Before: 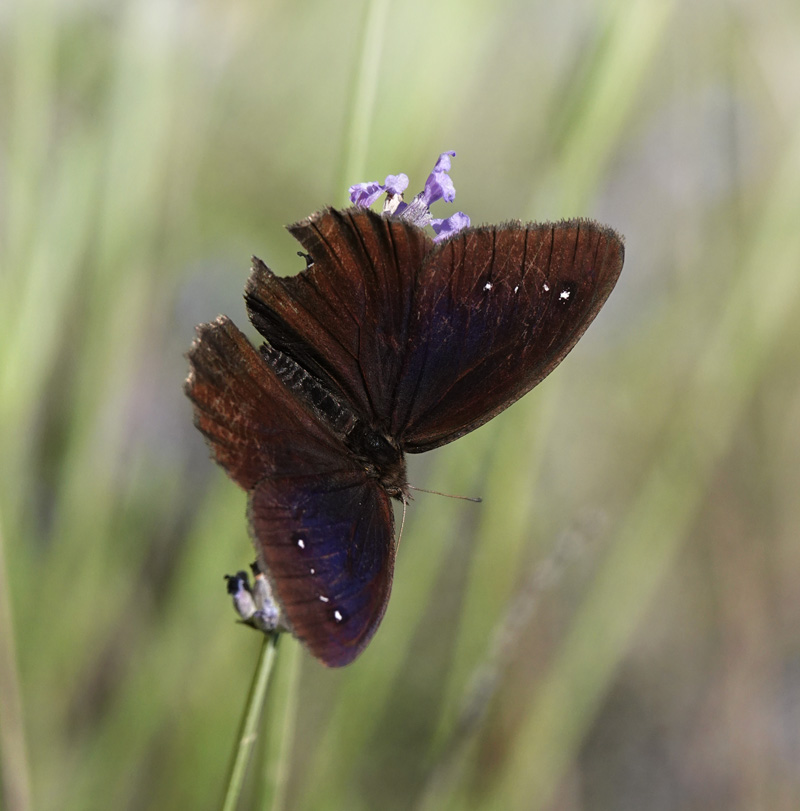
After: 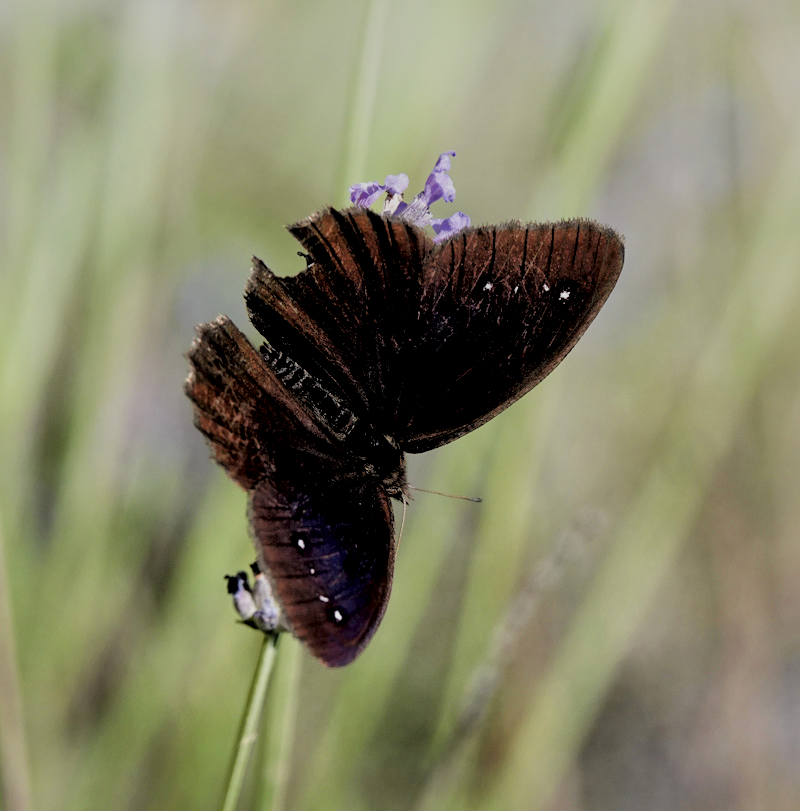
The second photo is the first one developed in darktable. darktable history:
rgb levels: preserve colors sum RGB, levels [[0.038, 0.433, 0.934], [0, 0.5, 1], [0, 0.5, 1]]
filmic rgb: black relative exposure -7.15 EV, white relative exposure 5.36 EV, hardness 3.02
local contrast: mode bilateral grid, contrast 70, coarseness 75, detail 180%, midtone range 0.2
